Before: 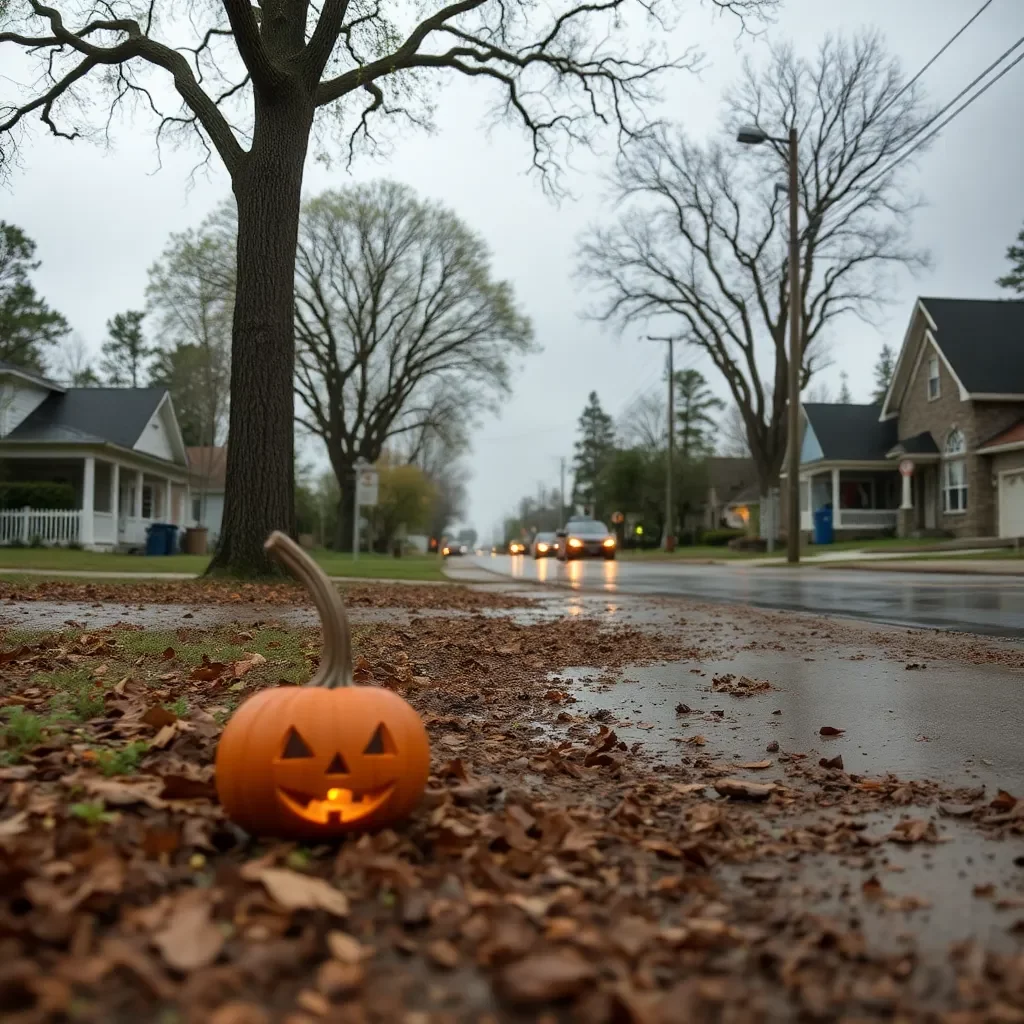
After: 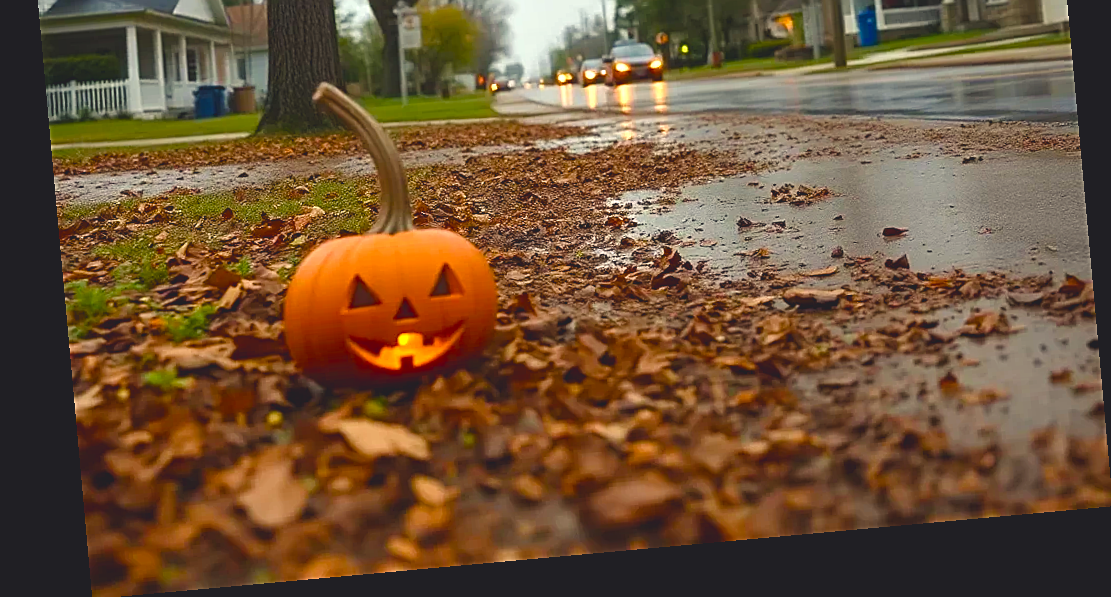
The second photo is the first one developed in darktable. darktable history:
sharpen: amount 0.75
exposure: black level correction 0.001, exposure 0.5 EV, compensate exposure bias true, compensate highlight preservation false
rotate and perspective: rotation -5.2°, automatic cropping off
color balance: output saturation 110%
crop and rotate: top 46.237%
tone equalizer: on, module defaults
color balance rgb: shadows lift › chroma 3%, shadows lift › hue 280.8°, power › hue 330°, highlights gain › chroma 3%, highlights gain › hue 75.6°, global offset › luminance 1.5%, perceptual saturation grading › global saturation 20%, perceptual saturation grading › highlights -25%, perceptual saturation grading › shadows 50%, global vibrance 30%
